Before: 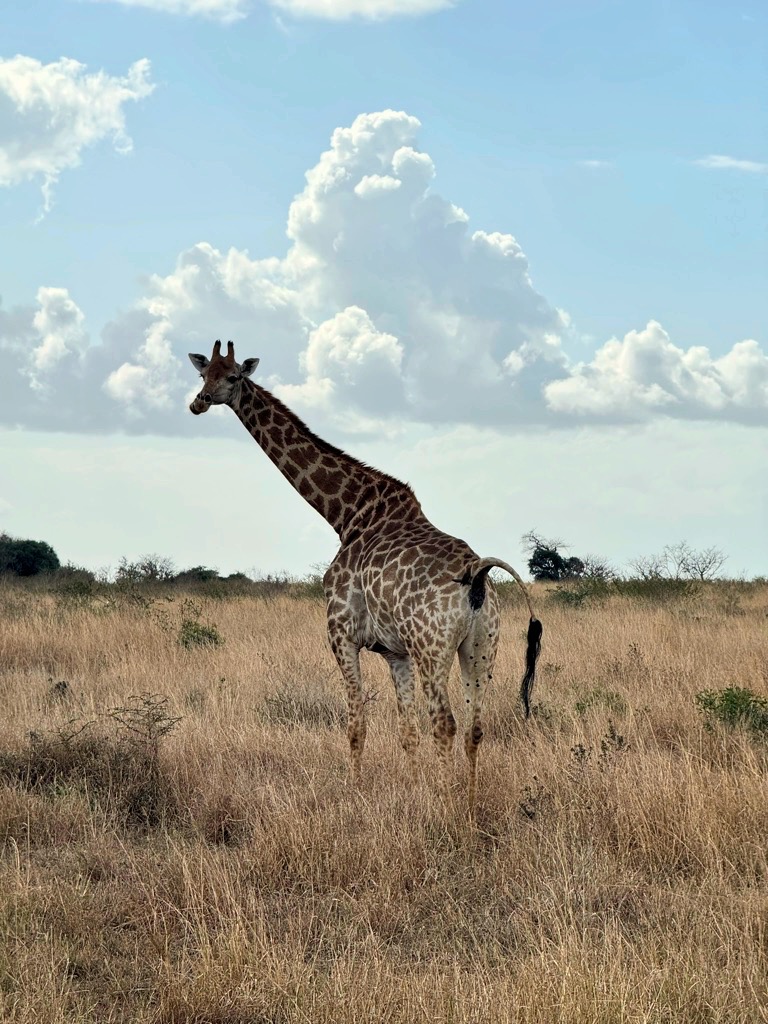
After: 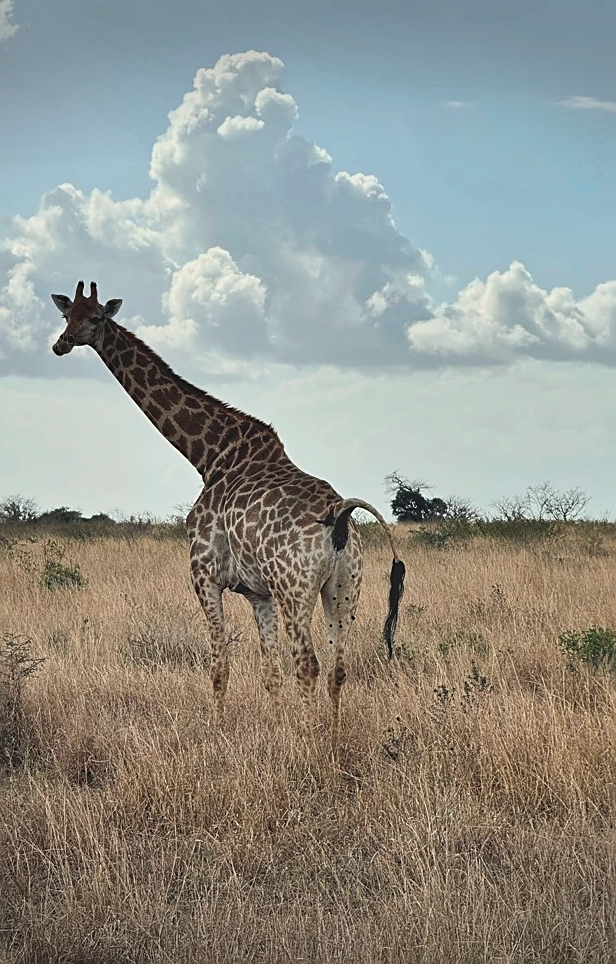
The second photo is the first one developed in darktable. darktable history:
vignetting: fall-off start 100%, brightness -0.406, saturation -0.3, width/height ratio 1.324, dithering 8-bit output, unbound false
contrast brightness saturation: contrast 0.05
sharpen: on, module defaults
color balance: lift [1.01, 1, 1, 1], gamma [1.097, 1, 1, 1], gain [0.85, 1, 1, 1]
crop and rotate: left 17.959%, top 5.771%, right 1.742%
shadows and highlights: soften with gaussian
